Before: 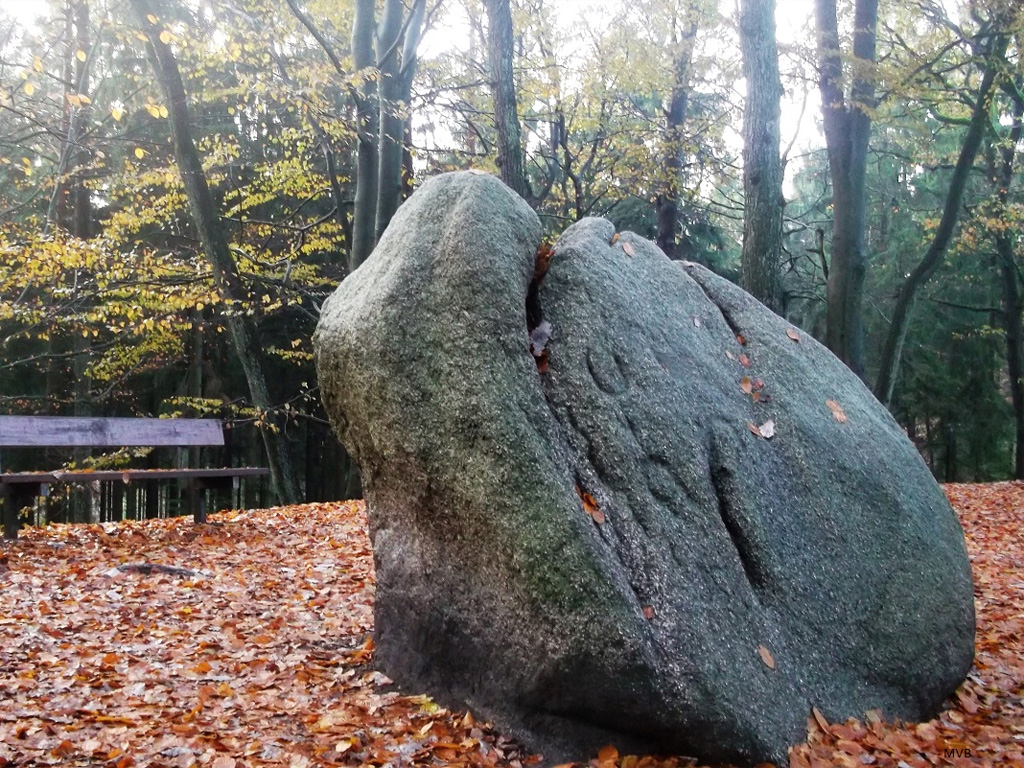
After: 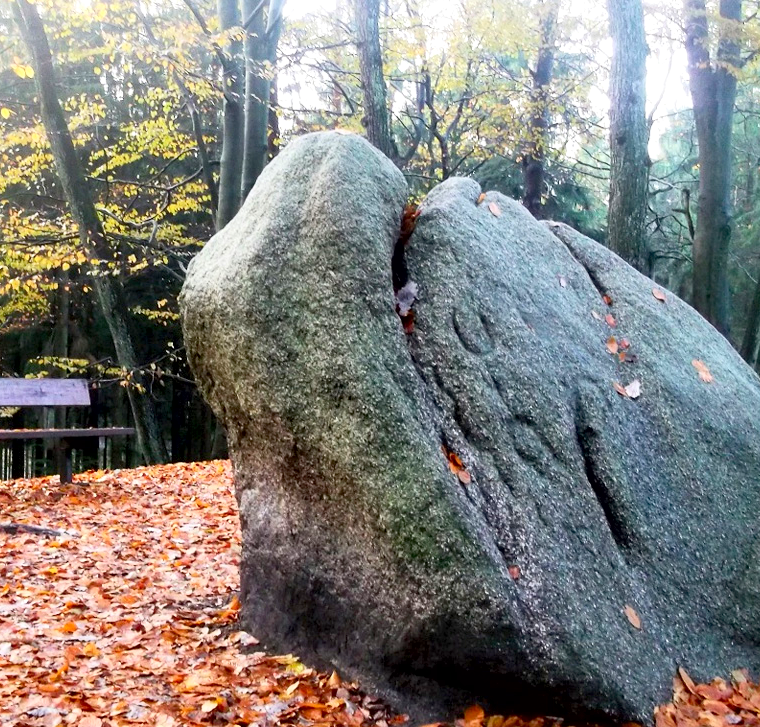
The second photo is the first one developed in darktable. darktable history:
crop and rotate: left 13.15%, top 5.251%, right 12.609%
exposure: black level correction 0.007, exposure 0.159 EV, compensate highlight preservation false
contrast brightness saturation: contrast 0.2, brightness 0.16, saturation 0.22
